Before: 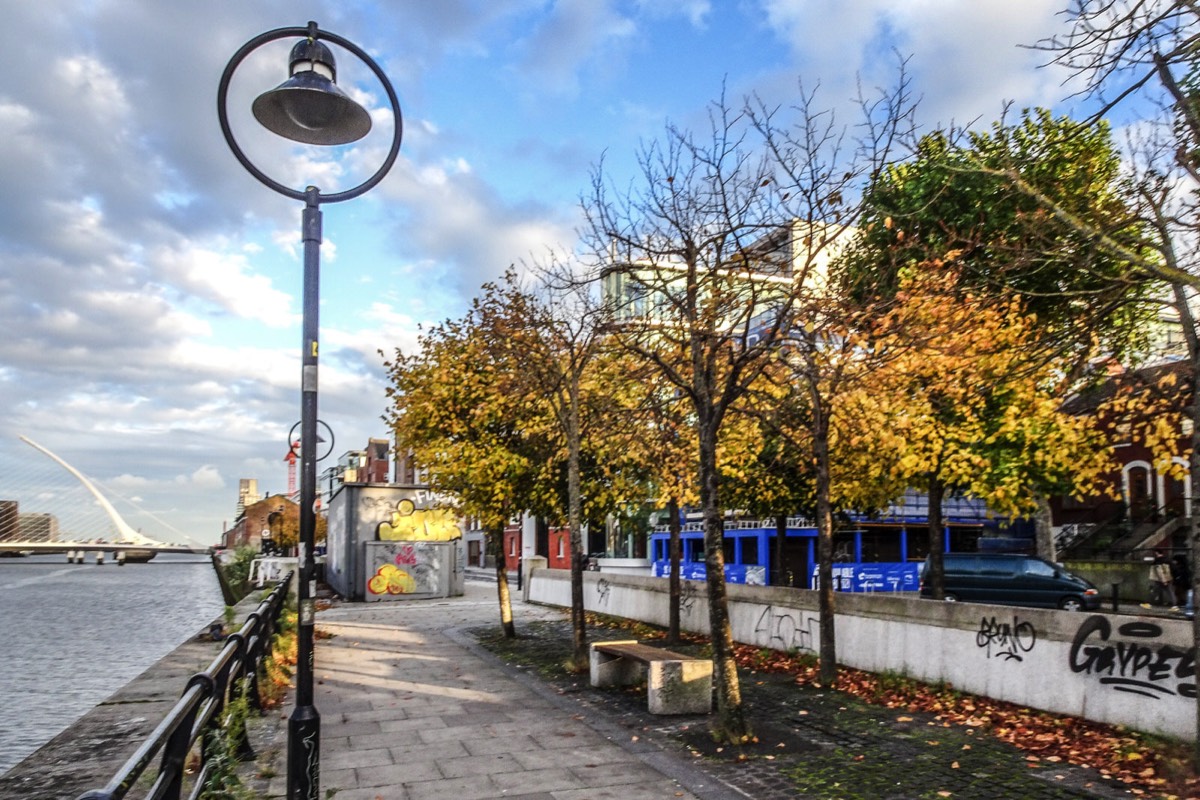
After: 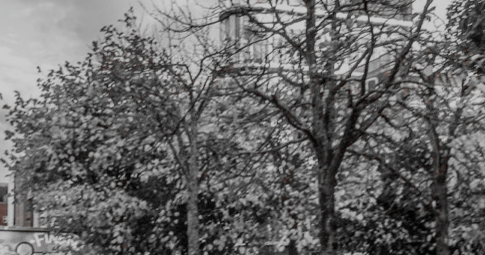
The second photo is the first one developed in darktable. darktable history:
crop: left 31.751%, top 32.172%, right 27.8%, bottom 35.83%
exposure: black level correction 0, exposure -0.721 EV, compensate highlight preservation false
color zones: curves: ch1 [(0, 0.006) (0.094, 0.285) (0.171, 0.001) (0.429, 0.001) (0.571, 0.003) (0.714, 0.004) (0.857, 0.004) (1, 0.006)]
